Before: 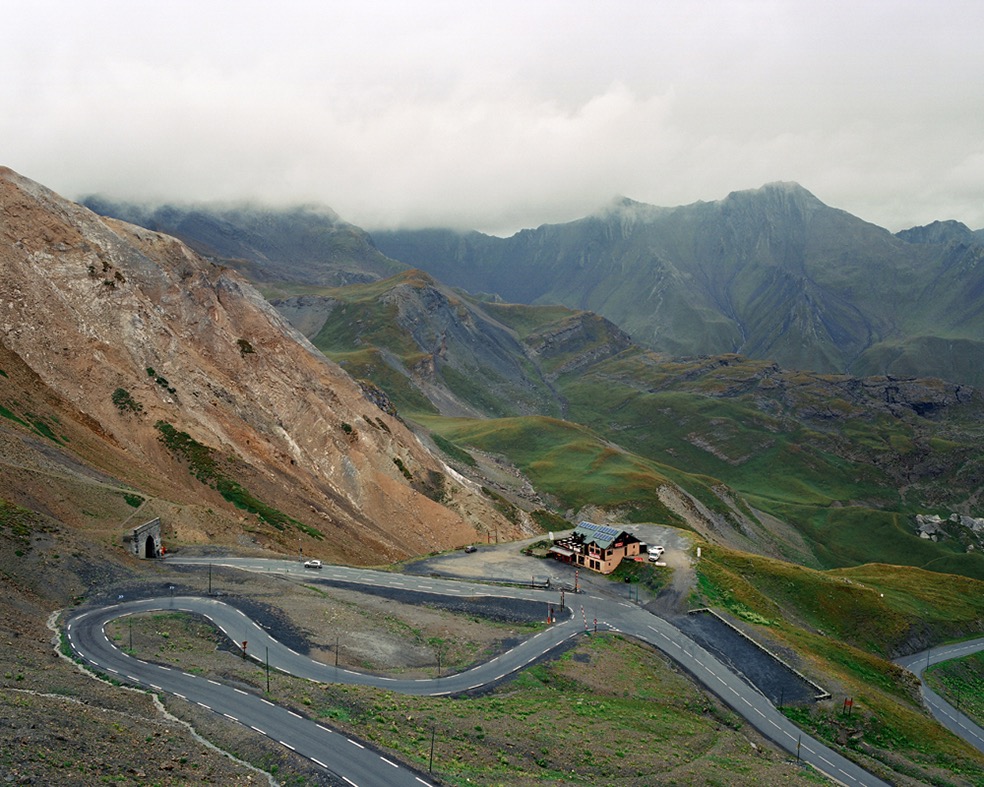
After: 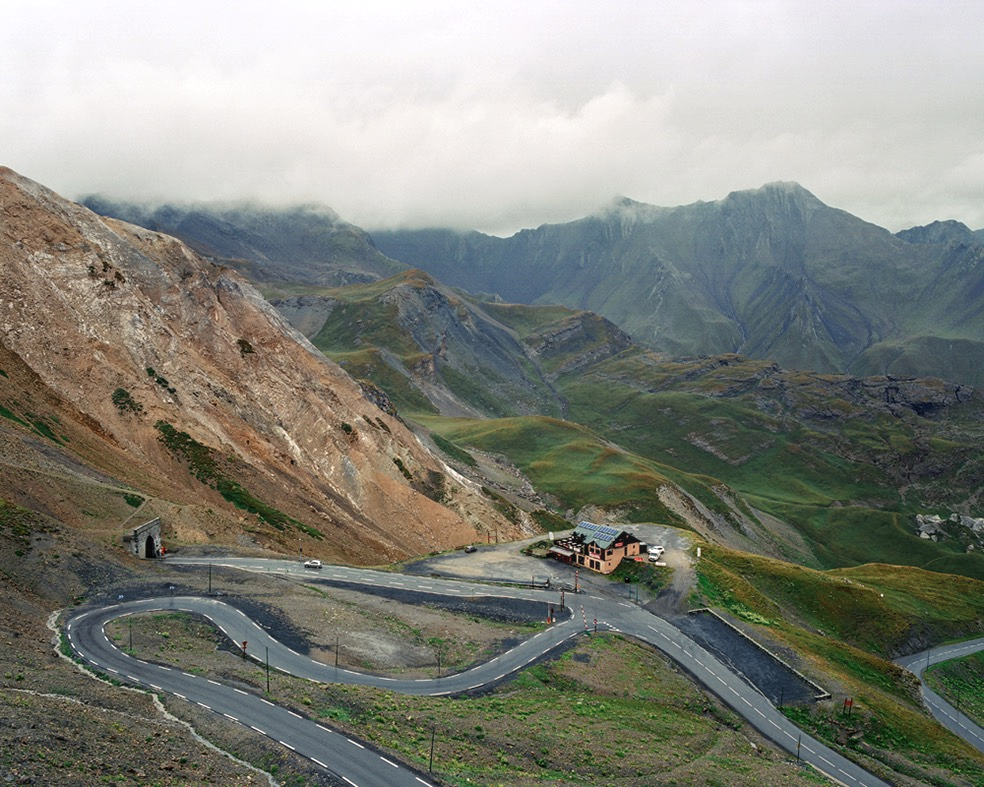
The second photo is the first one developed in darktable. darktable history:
local contrast: on, module defaults
exposure: black level correction -0.005, exposure 0.054 EV, compensate highlight preservation false
